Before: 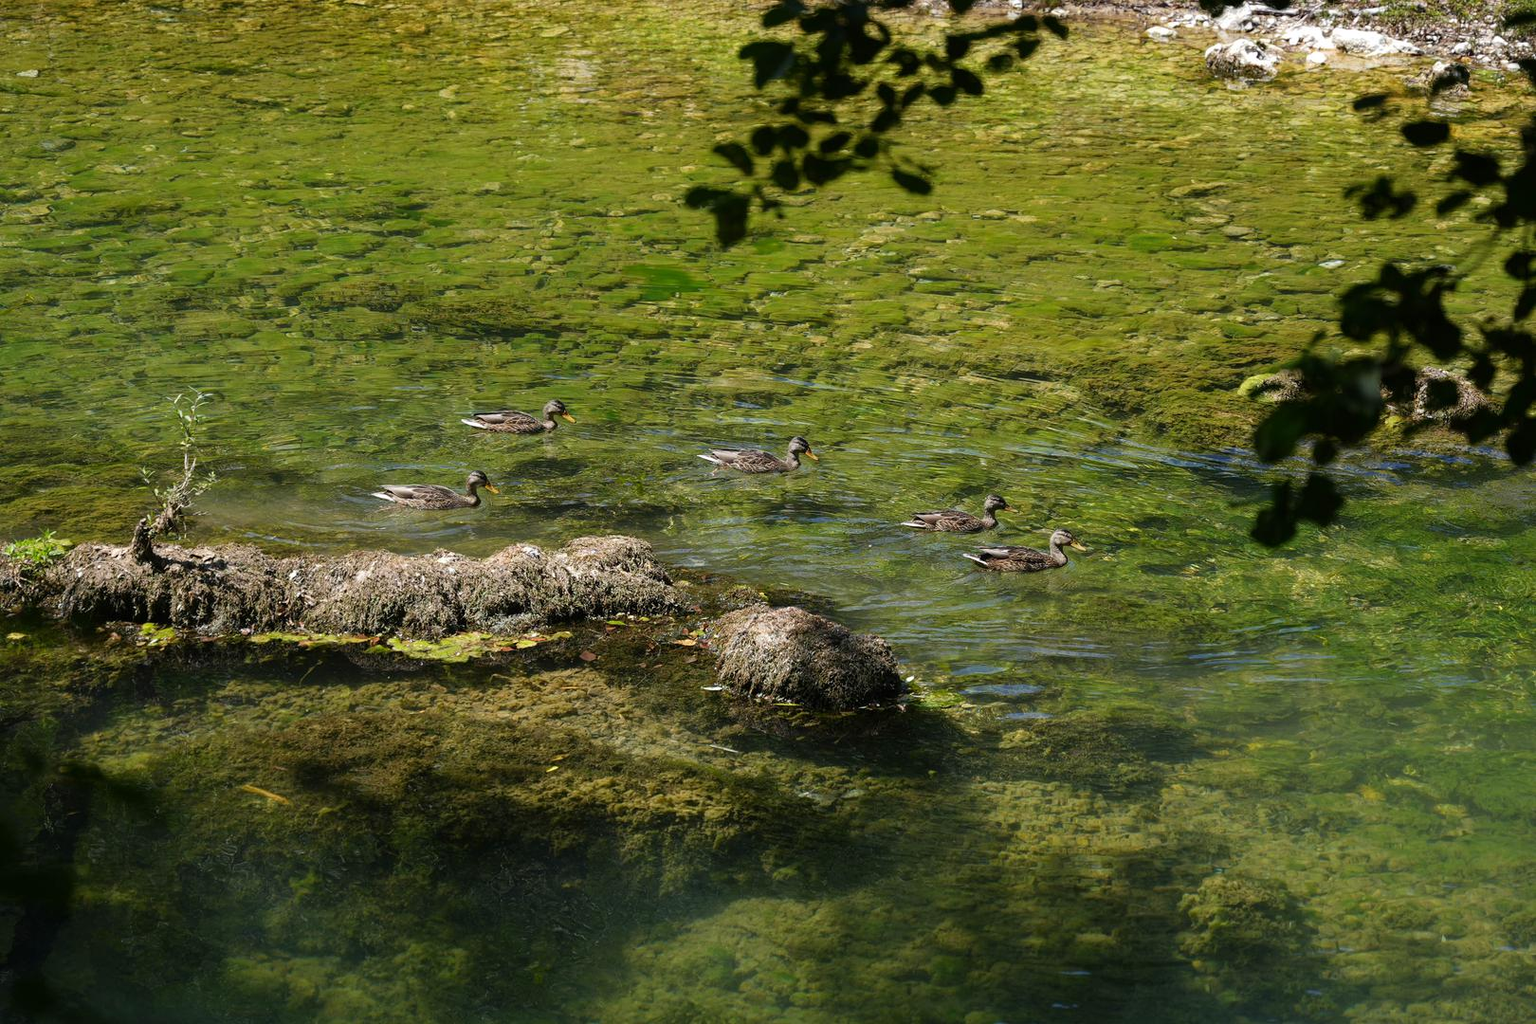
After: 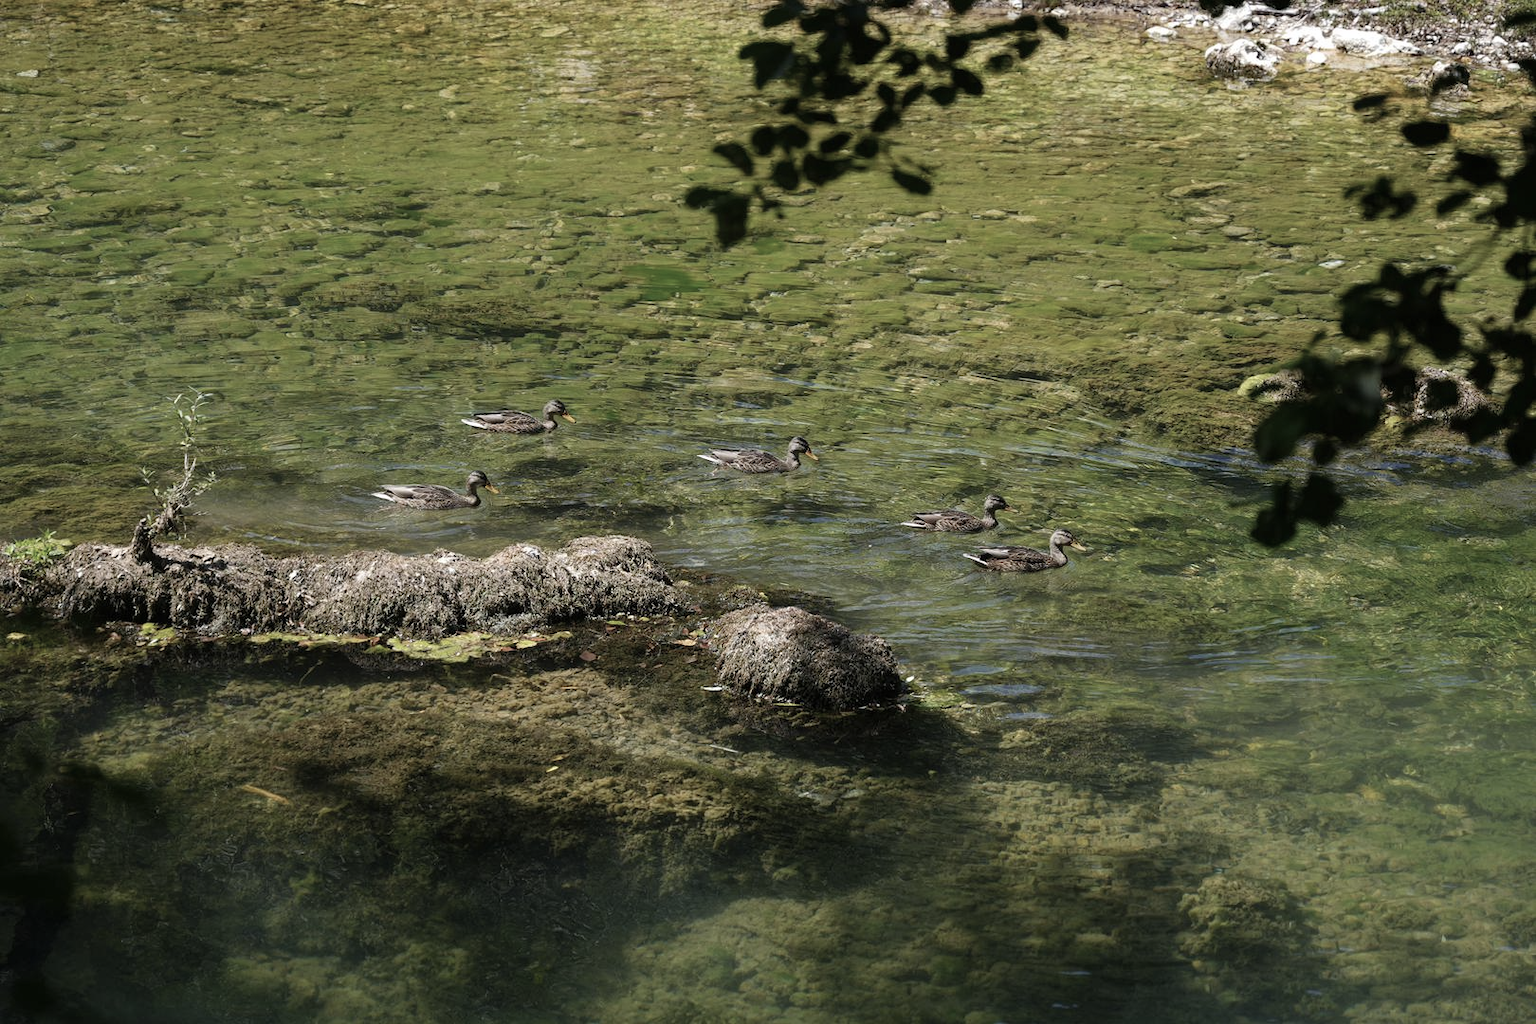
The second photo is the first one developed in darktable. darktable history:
color correction: highlights b* 0.04, saturation 0.601
